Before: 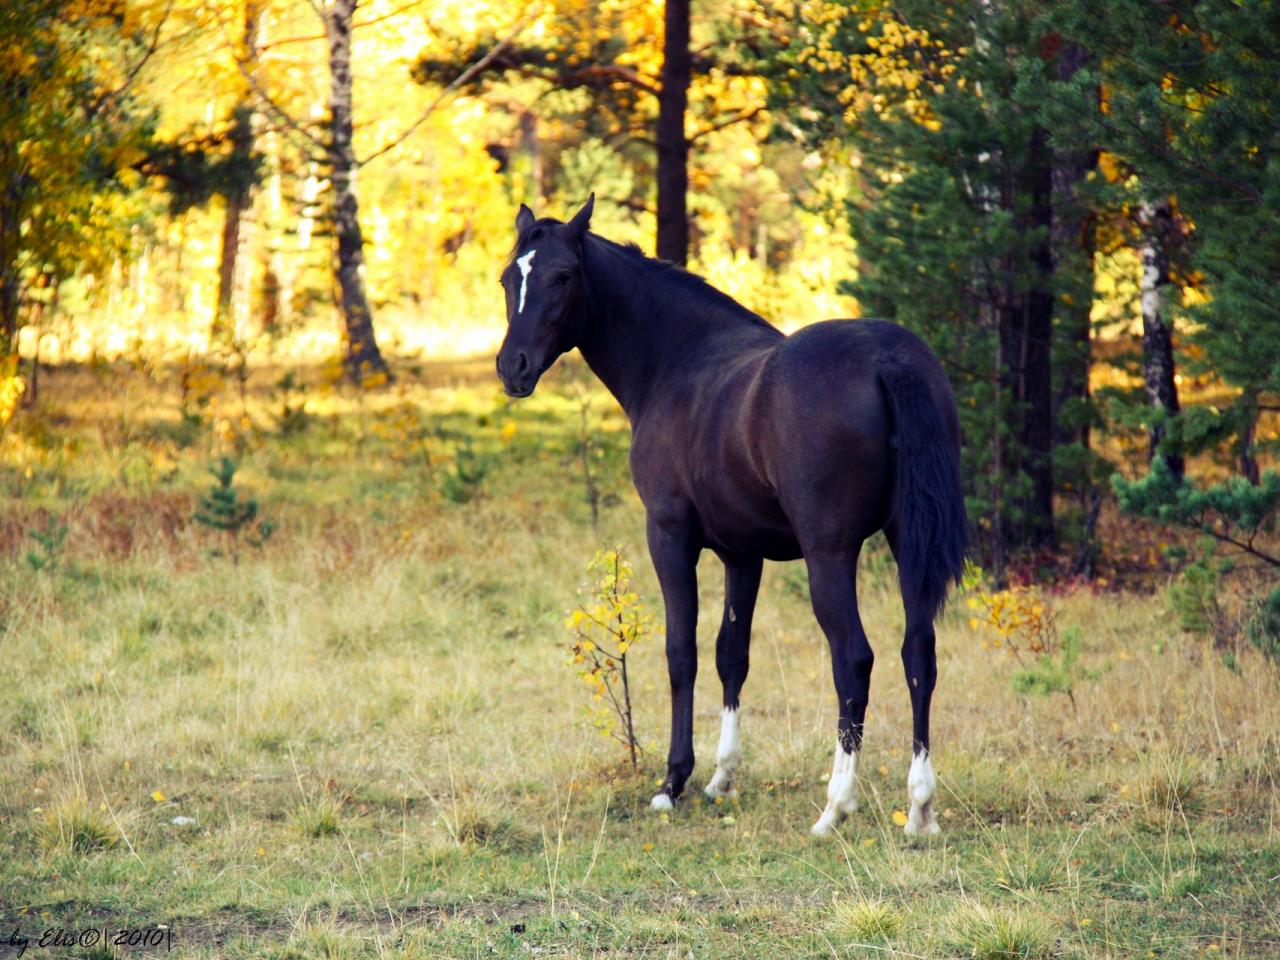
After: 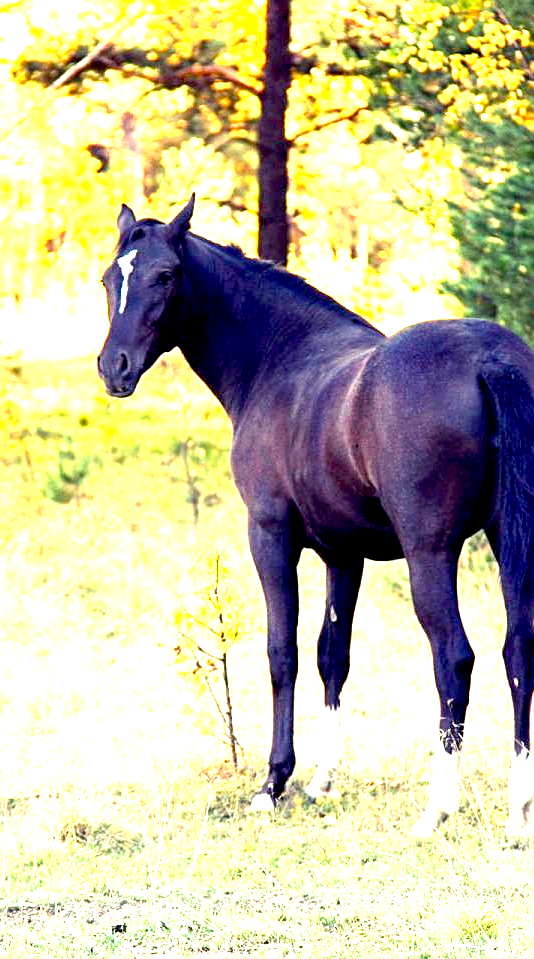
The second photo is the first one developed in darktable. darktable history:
crop: left 31.238%, right 27.009%
sharpen: on, module defaults
exposure: black level correction 0.006, exposure 2.068 EV, compensate highlight preservation false
